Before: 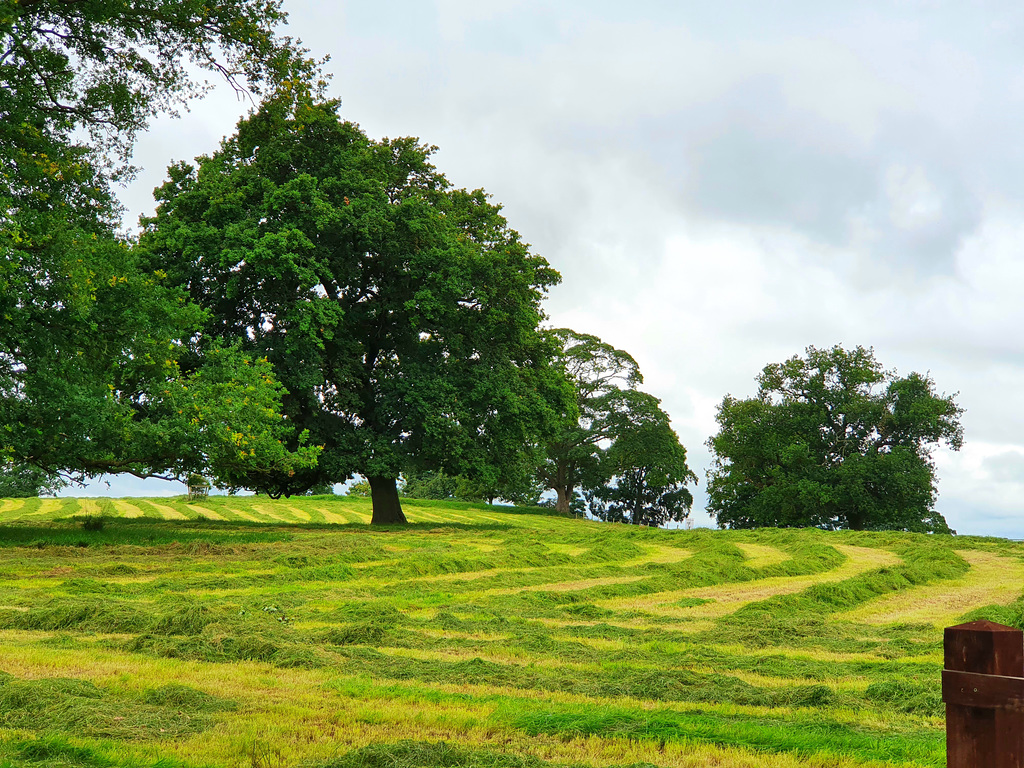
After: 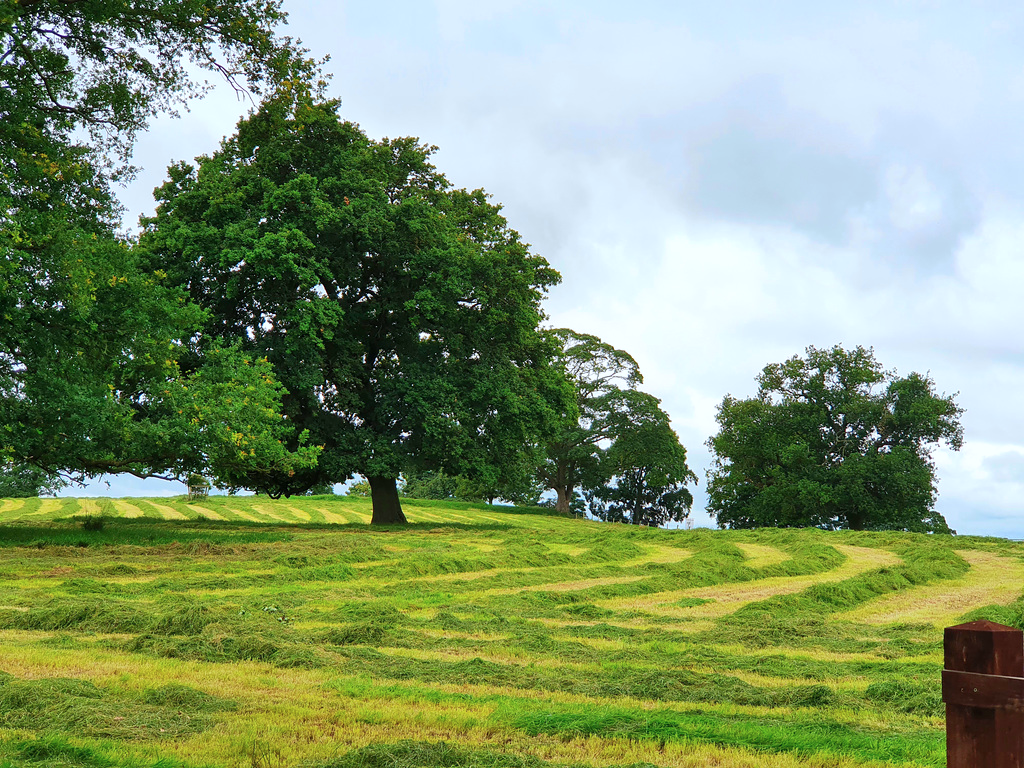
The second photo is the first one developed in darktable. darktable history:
color correction: highlights a* -0.696, highlights b* -8.65
